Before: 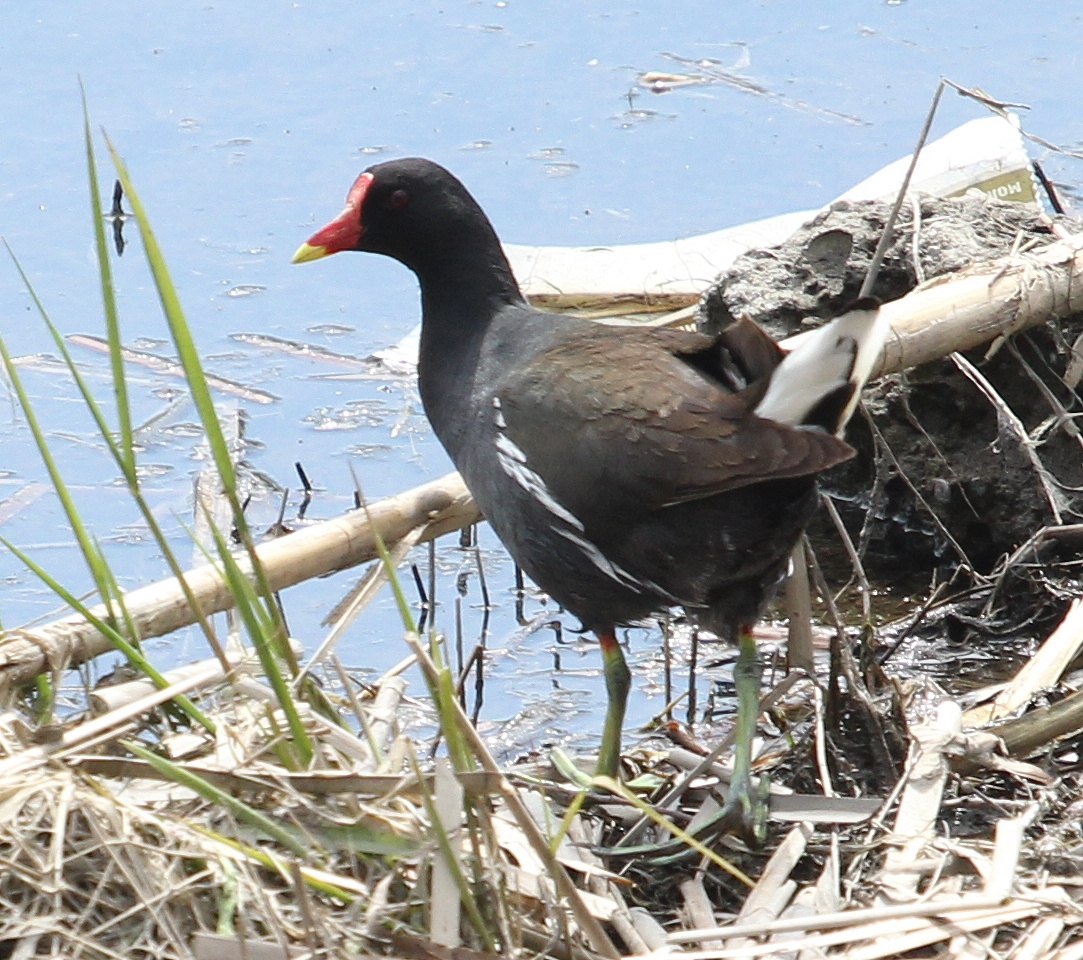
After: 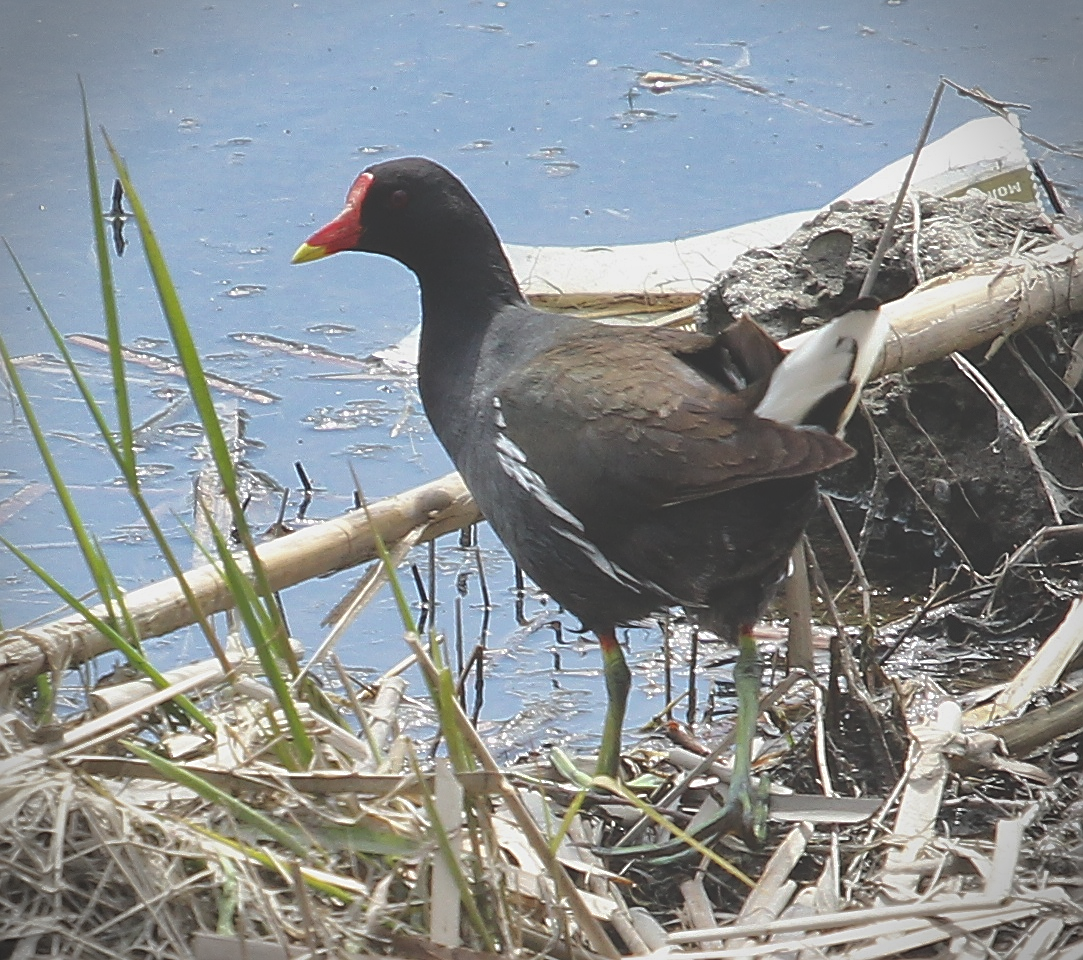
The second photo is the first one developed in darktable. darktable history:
exposure: black level correction -0.025, exposure -0.117 EV, compensate highlight preservation false
base curve: exposure shift 0, preserve colors none
shadows and highlights: shadows 40, highlights -60
vignetting: dithering 8-bit output, unbound false
sharpen: on, module defaults
